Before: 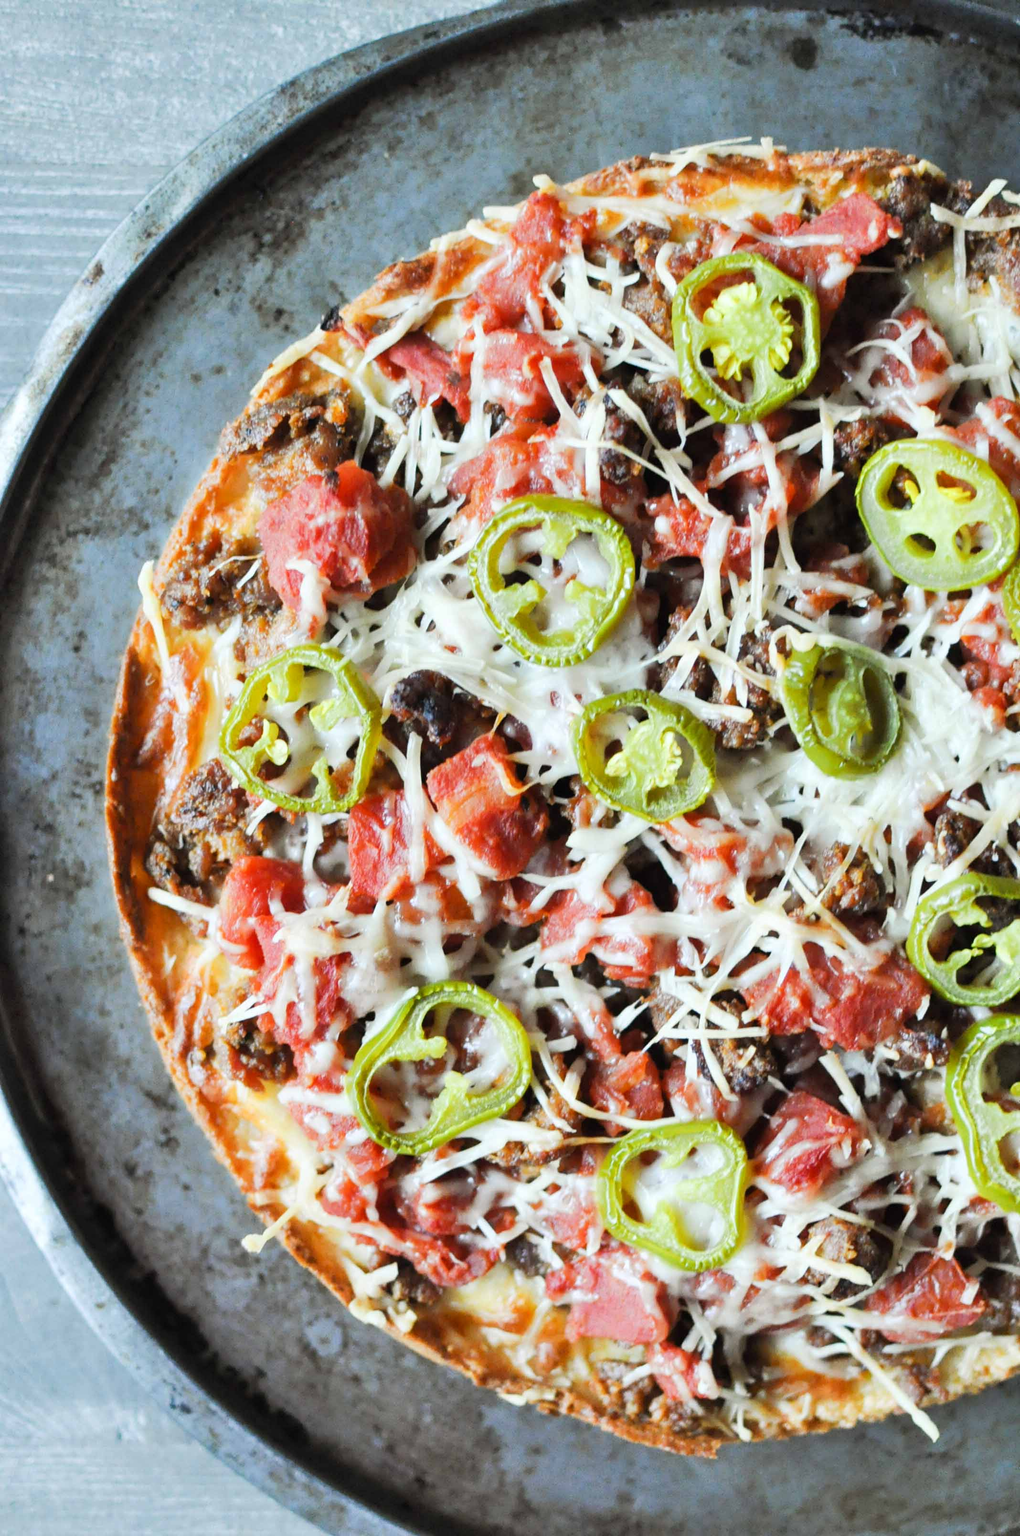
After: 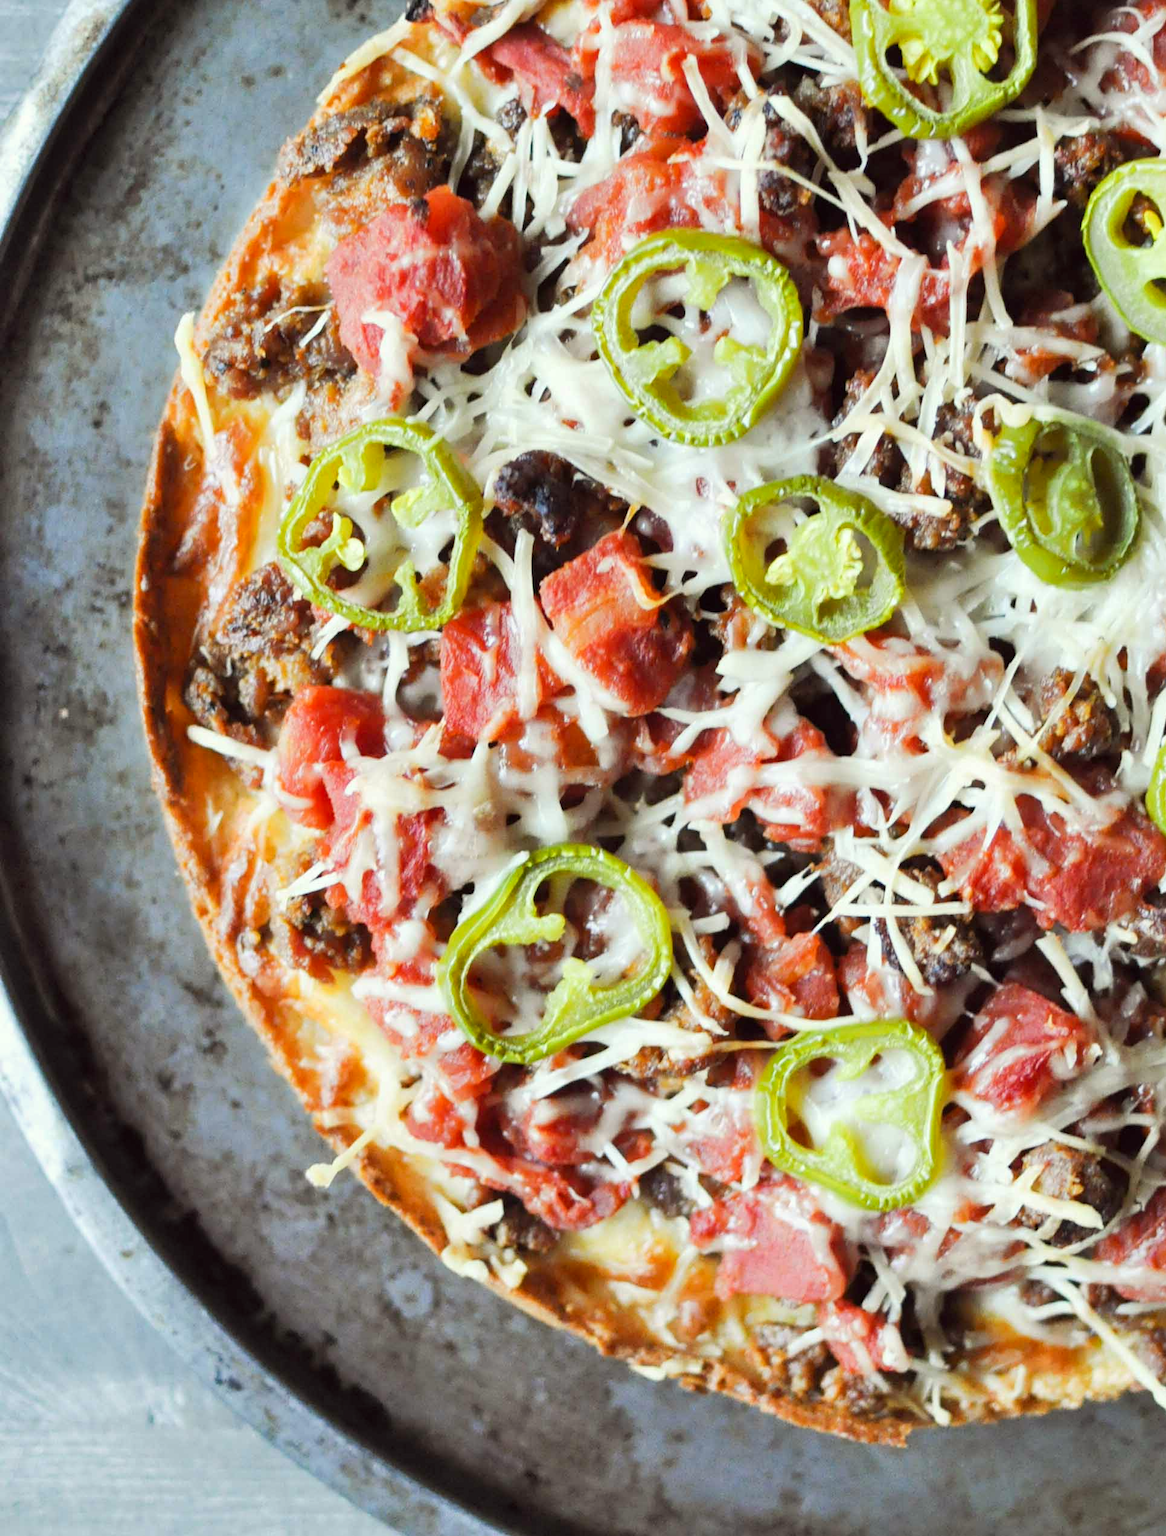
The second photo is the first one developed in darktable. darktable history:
crop: top 20.452%, right 9.433%, bottom 0.331%
color correction: highlights a* -1.12, highlights b* 4.63, shadows a* 3.65
